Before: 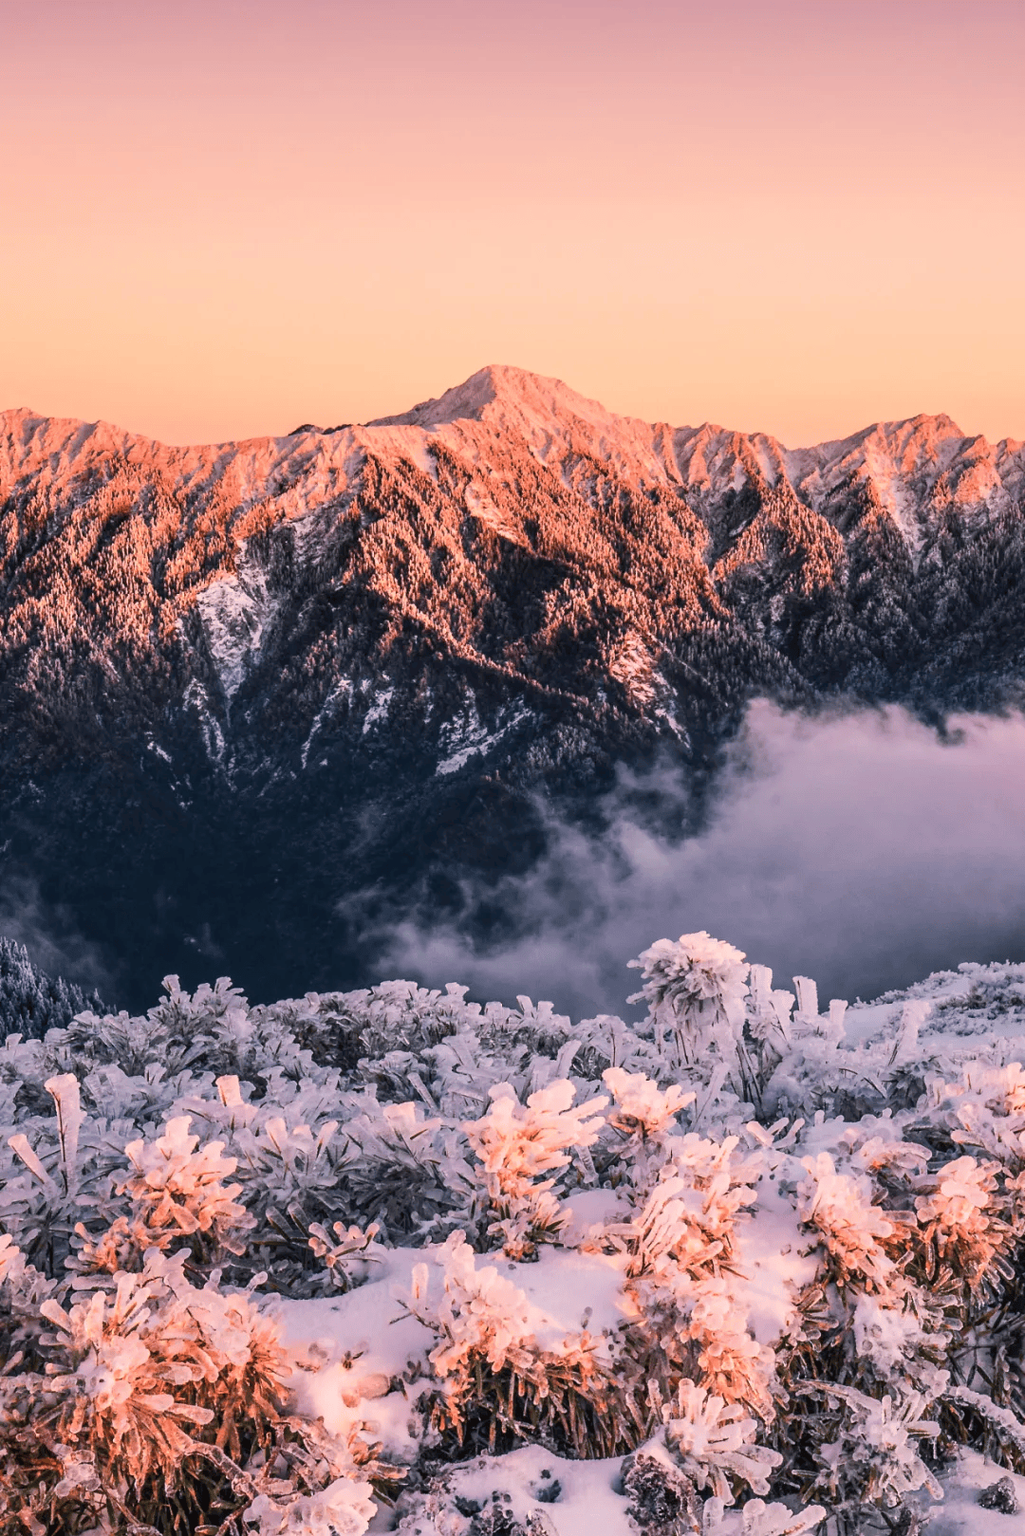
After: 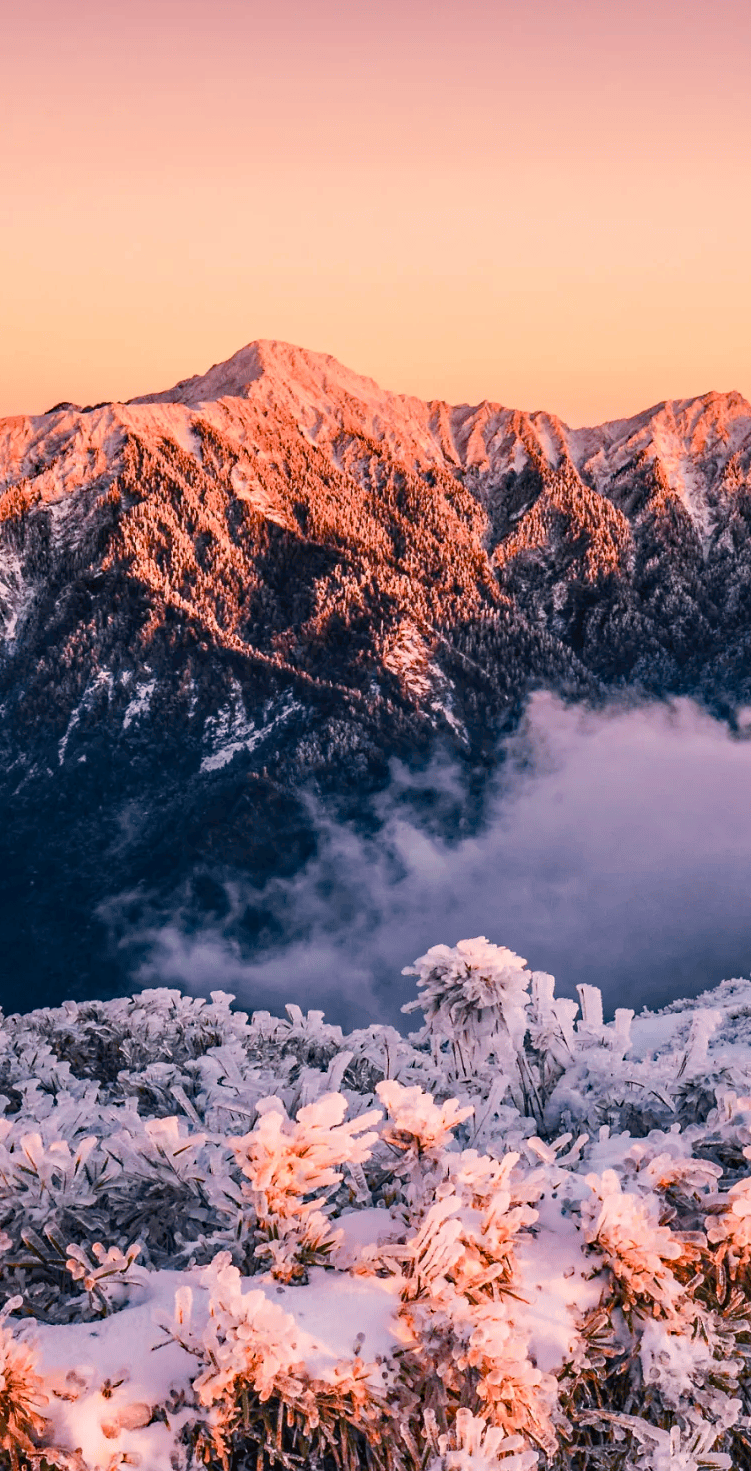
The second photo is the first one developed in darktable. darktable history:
crop and rotate: left 24.034%, top 2.838%, right 6.406%, bottom 6.299%
color balance rgb: perceptual saturation grading › global saturation 20%, perceptual saturation grading › highlights -25%, perceptual saturation grading › shadows 50%
haze removal: on, module defaults
